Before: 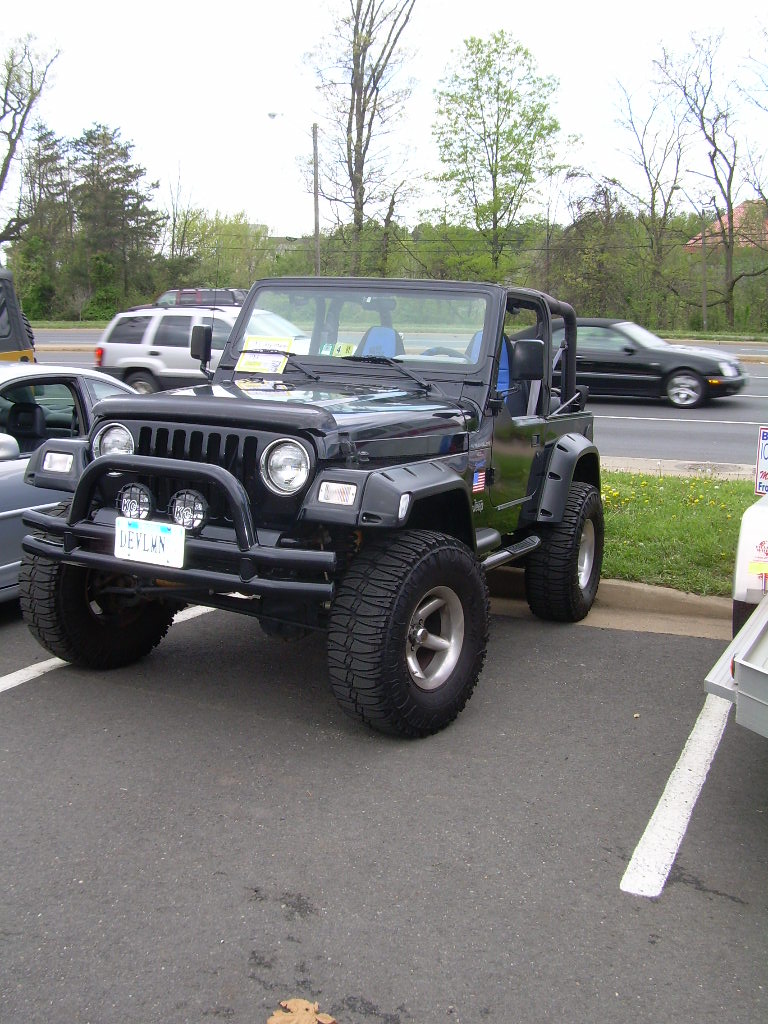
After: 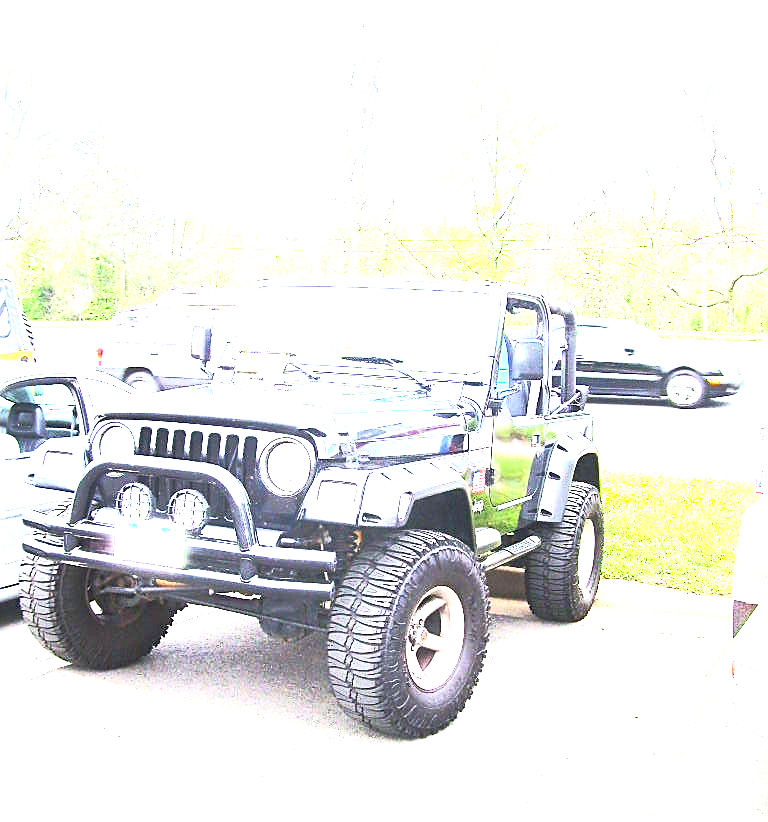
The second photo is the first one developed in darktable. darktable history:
white balance: red 1.004, blue 1.024
crop: bottom 19.644%
exposure: black level correction 0, exposure 4 EV, compensate exposure bias true, compensate highlight preservation false
sharpen: on, module defaults
base curve: curves: ch0 [(0, 0) (0.257, 0.25) (0.482, 0.586) (0.757, 0.871) (1, 1)]
